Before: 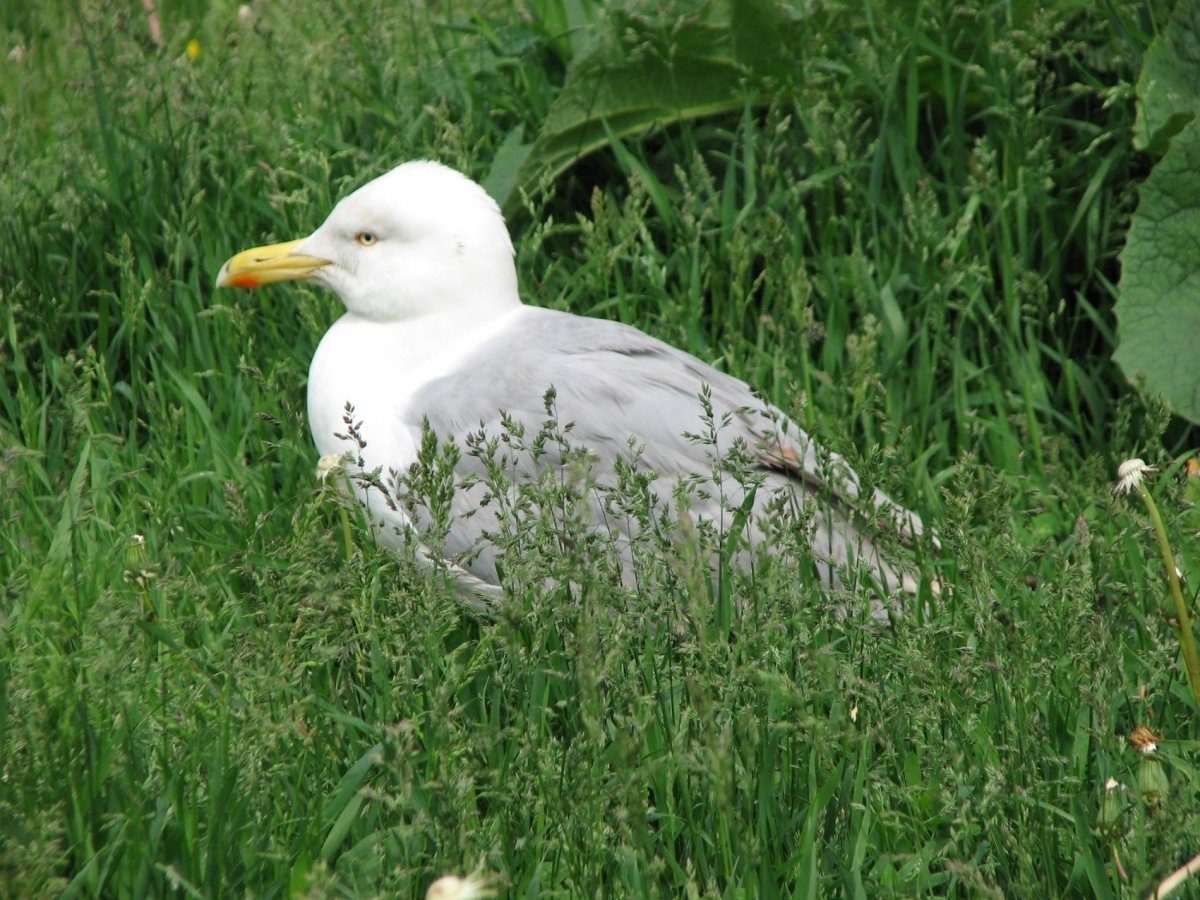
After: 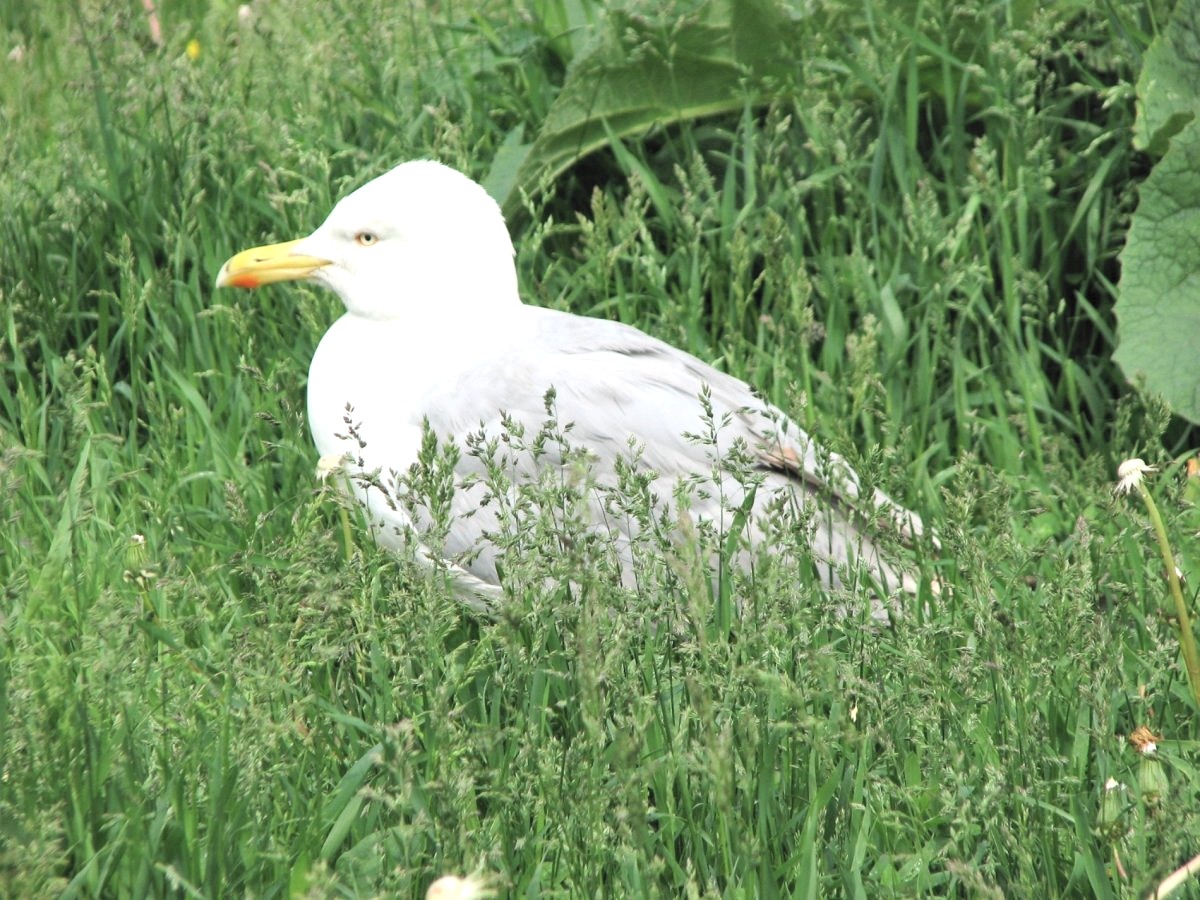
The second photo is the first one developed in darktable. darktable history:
white balance: emerald 1
shadows and highlights: radius 110.86, shadows 51.09, white point adjustment 9.16, highlights -4.17, highlights color adjustment 32.2%, soften with gaussian
contrast brightness saturation: contrast 0.14, brightness 0.21
